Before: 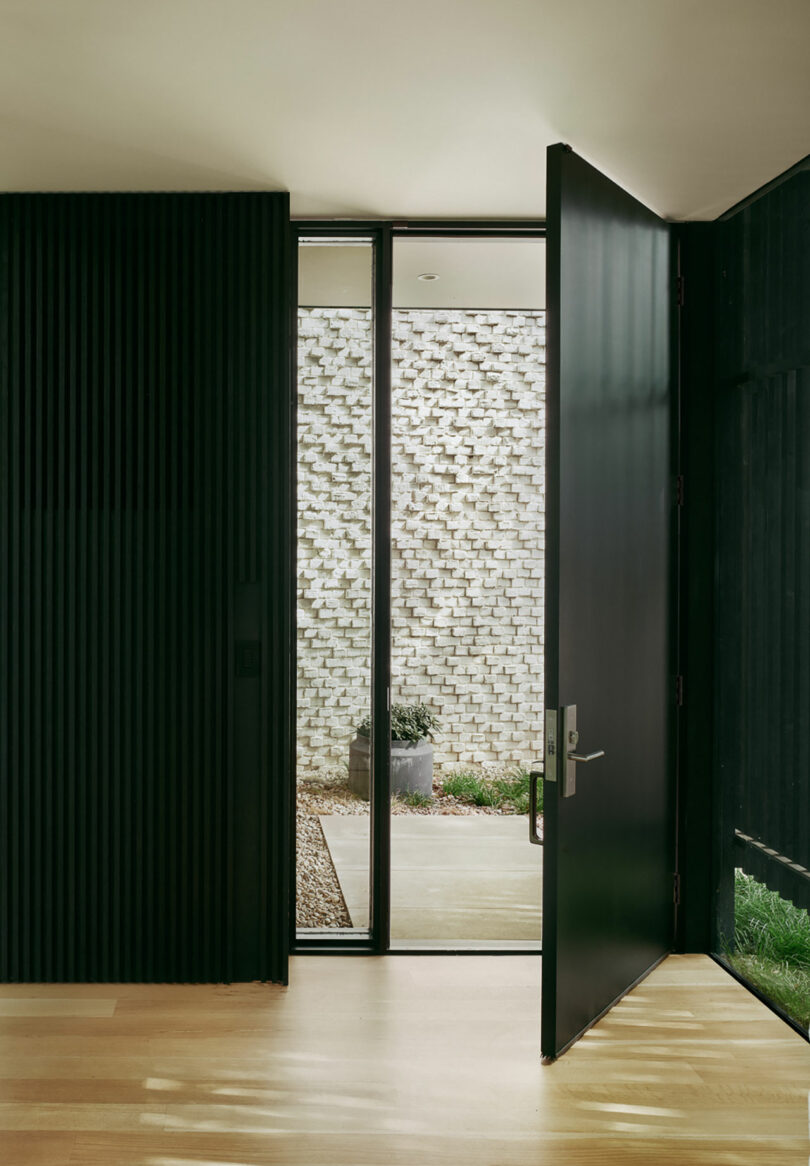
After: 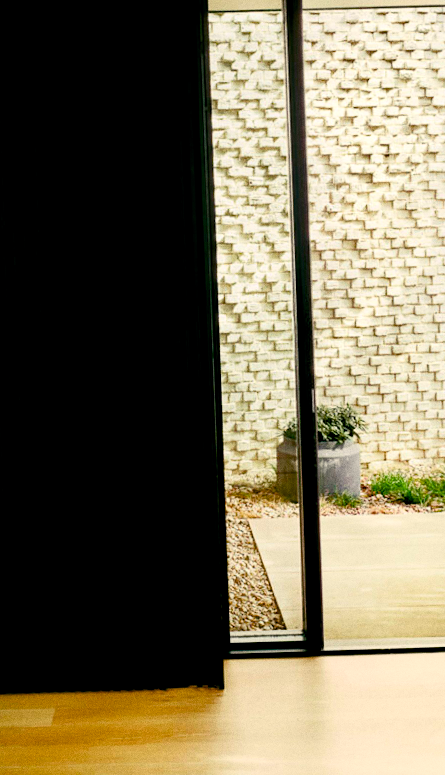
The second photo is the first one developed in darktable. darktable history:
crop: left 8.966%, top 23.852%, right 34.699%, bottom 4.703%
contrast brightness saturation: contrast 0.2, brightness 0.16, saturation 0.22
color balance: contrast 10%
rotate and perspective: rotation -2.12°, lens shift (vertical) 0.009, lens shift (horizontal) -0.008, automatic cropping original format, crop left 0.036, crop right 0.964, crop top 0.05, crop bottom 0.959
color balance rgb: shadows lift › chroma 3%, shadows lift › hue 280.8°, power › hue 330°, highlights gain › chroma 3%, highlights gain › hue 75.6°, global offset › luminance -1%, perceptual saturation grading › global saturation 20%, perceptual saturation grading › highlights -25%, perceptual saturation grading › shadows 50%, global vibrance 20%
grain: coarseness 0.09 ISO
